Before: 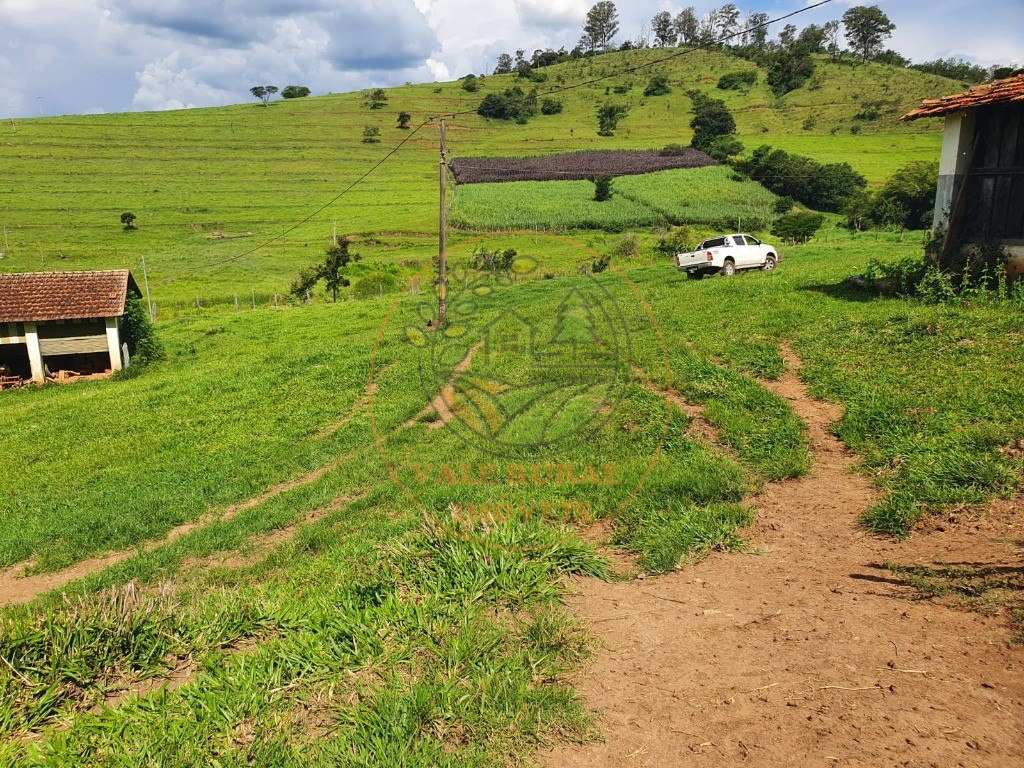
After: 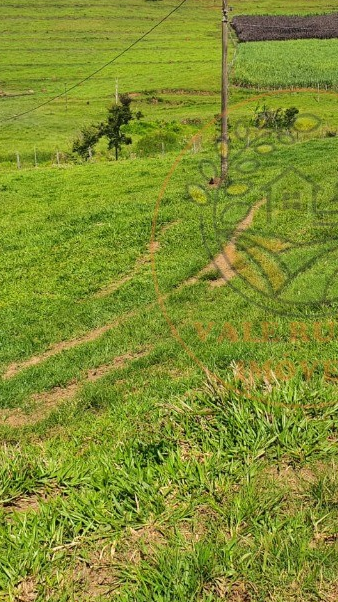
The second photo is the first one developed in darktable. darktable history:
crop and rotate: left 21.356%, top 18.576%, right 45.604%, bottom 2.984%
